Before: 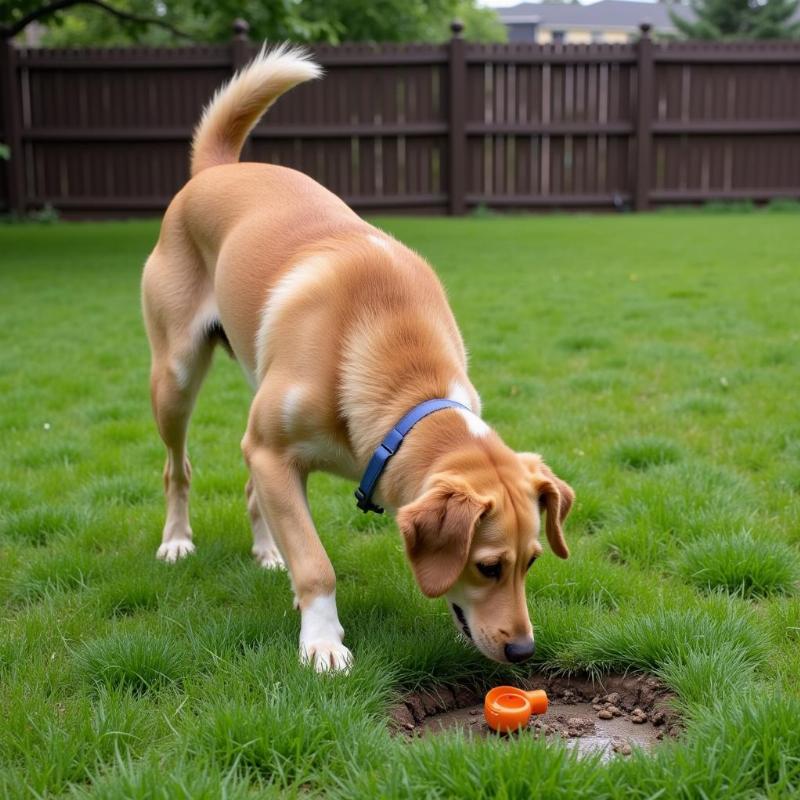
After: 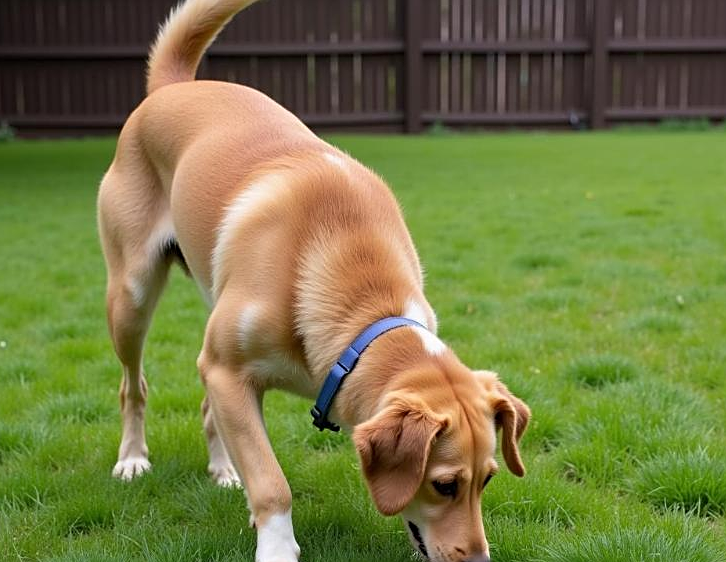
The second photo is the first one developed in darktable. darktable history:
crop: left 5.596%, top 10.314%, right 3.534%, bottom 19.395%
sharpen: on, module defaults
